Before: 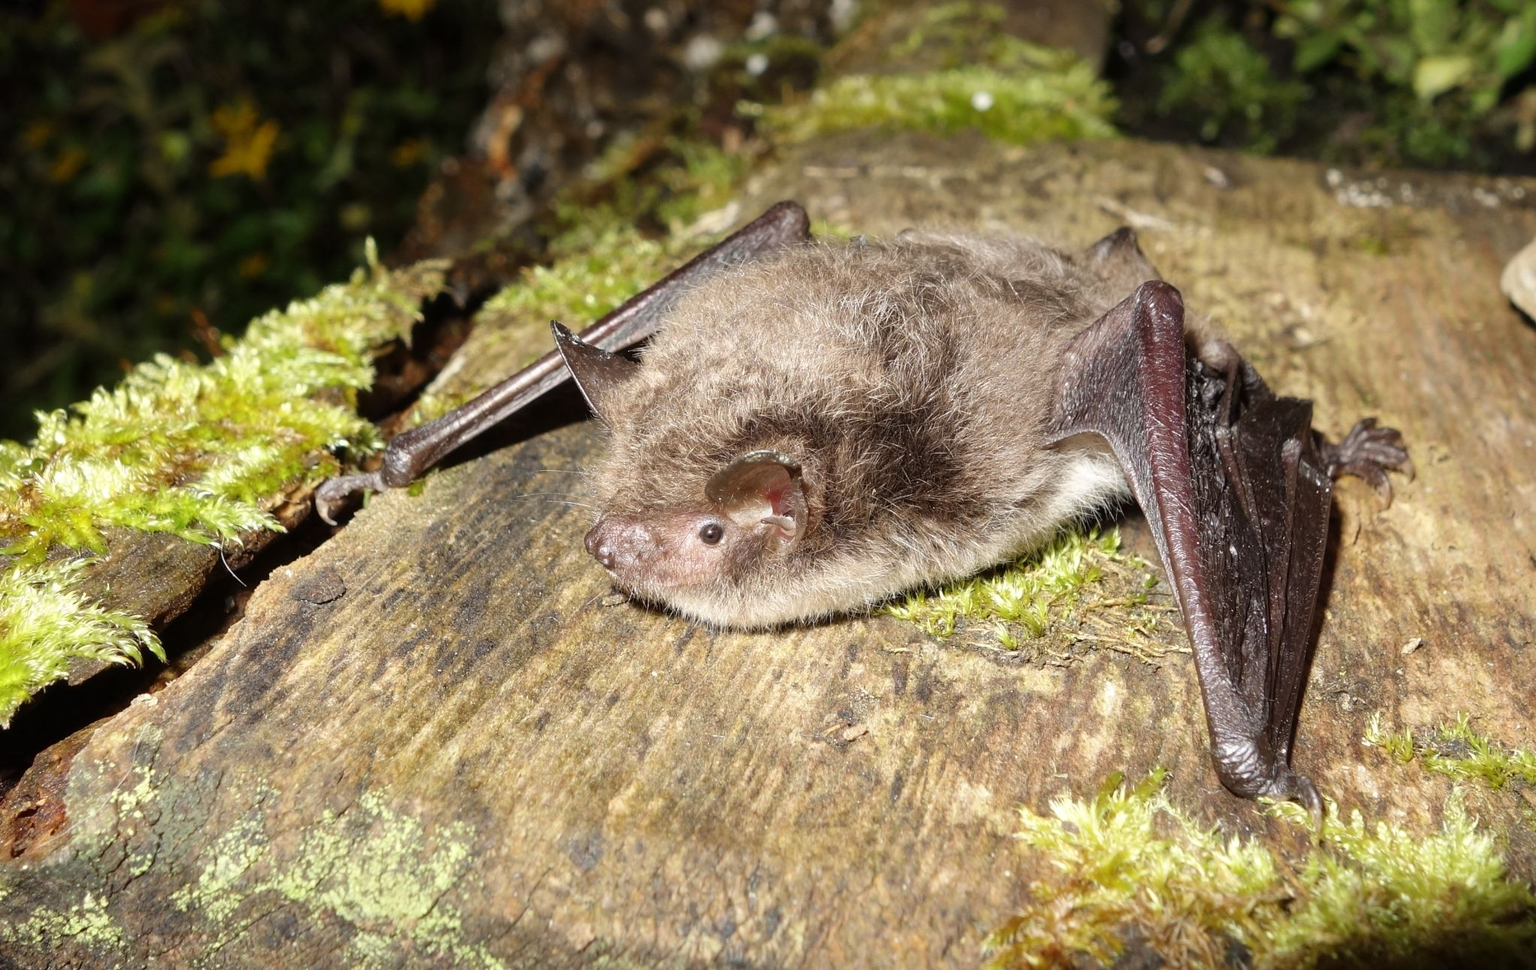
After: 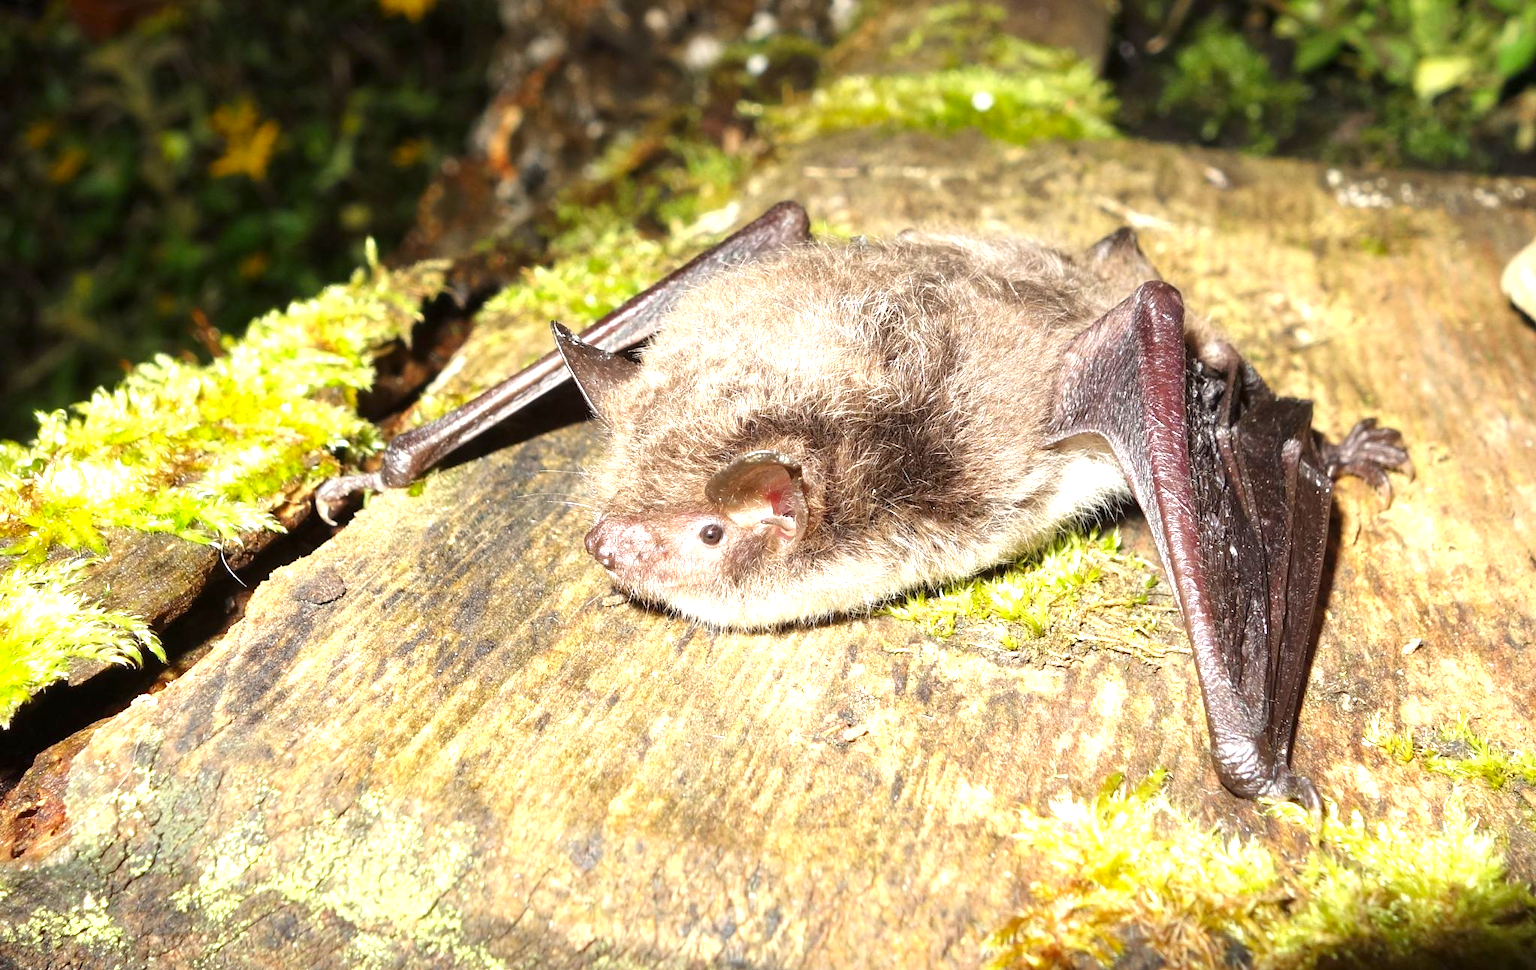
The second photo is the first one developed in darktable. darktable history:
exposure: exposure 1 EV, compensate exposure bias true, compensate highlight preservation false
color correction: highlights b* 0.026, saturation 1.15
